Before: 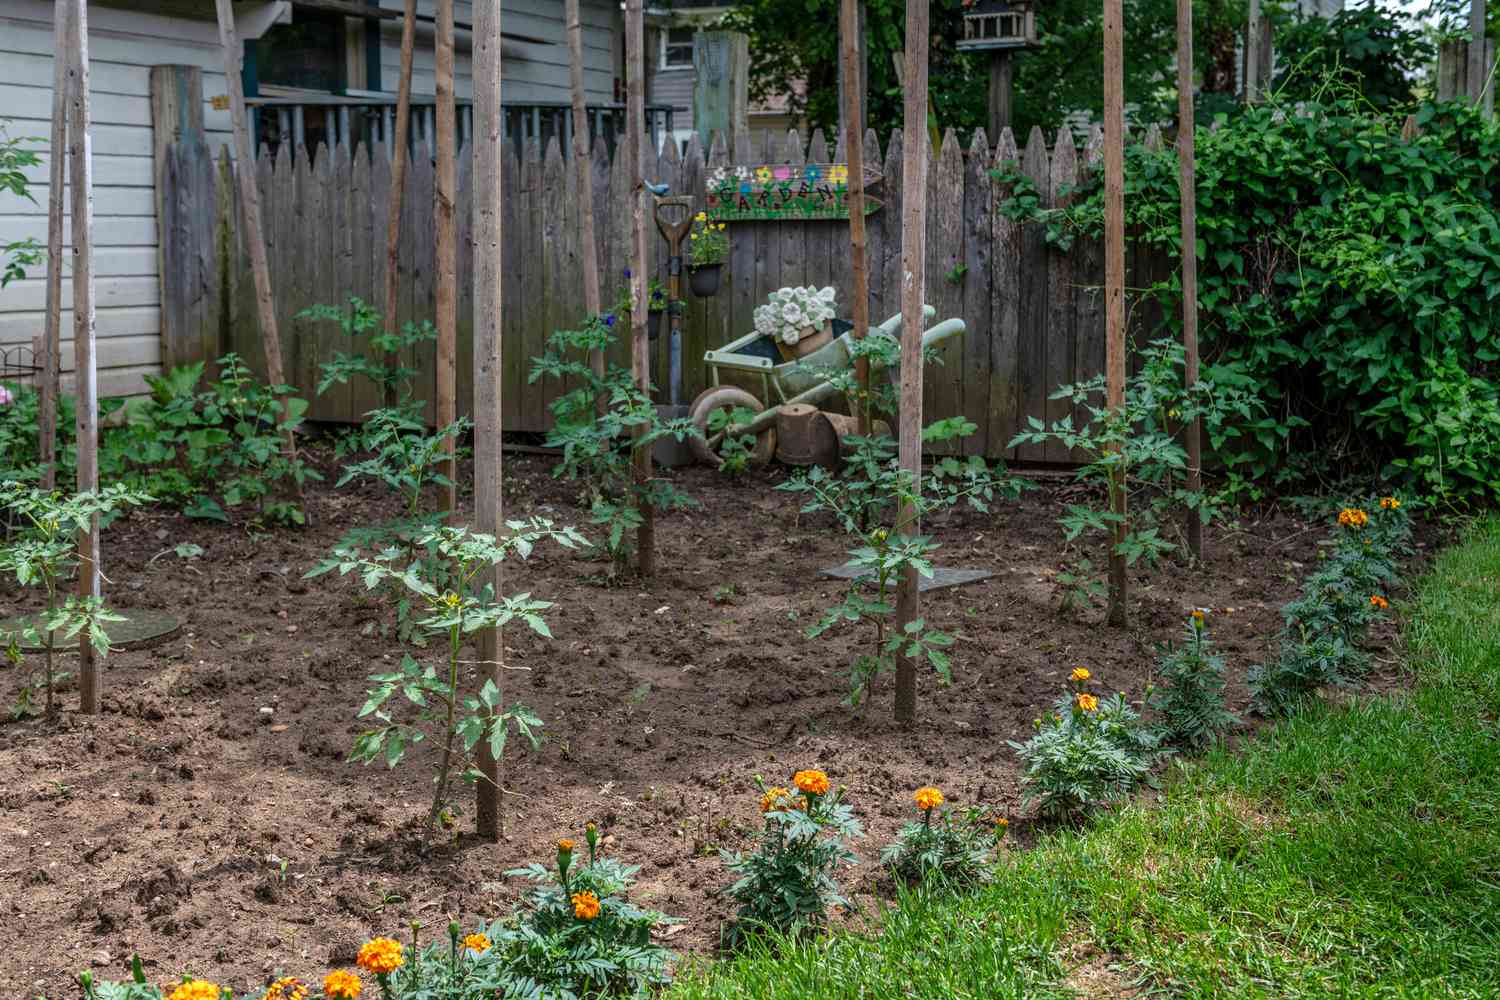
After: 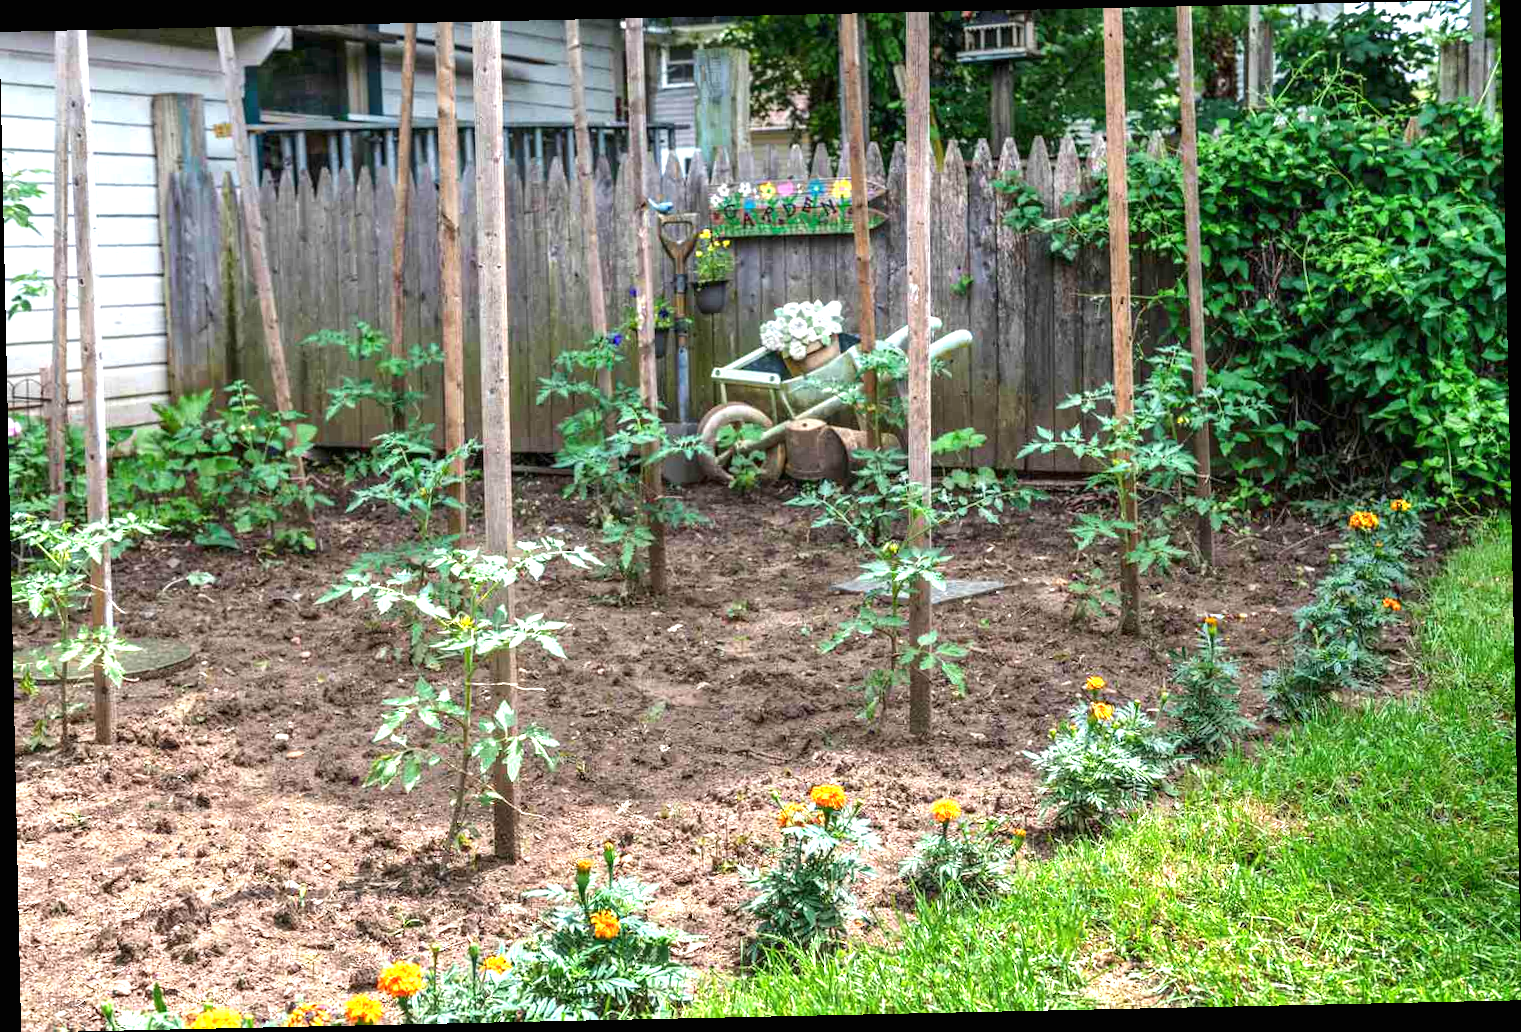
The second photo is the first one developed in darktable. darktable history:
rotate and perspective: rotation -1.24°, automatic cropping off
exposure: black level correction 0, exposure 1.45 EV, compensate exposure bias true, compensate highlight preservation false
